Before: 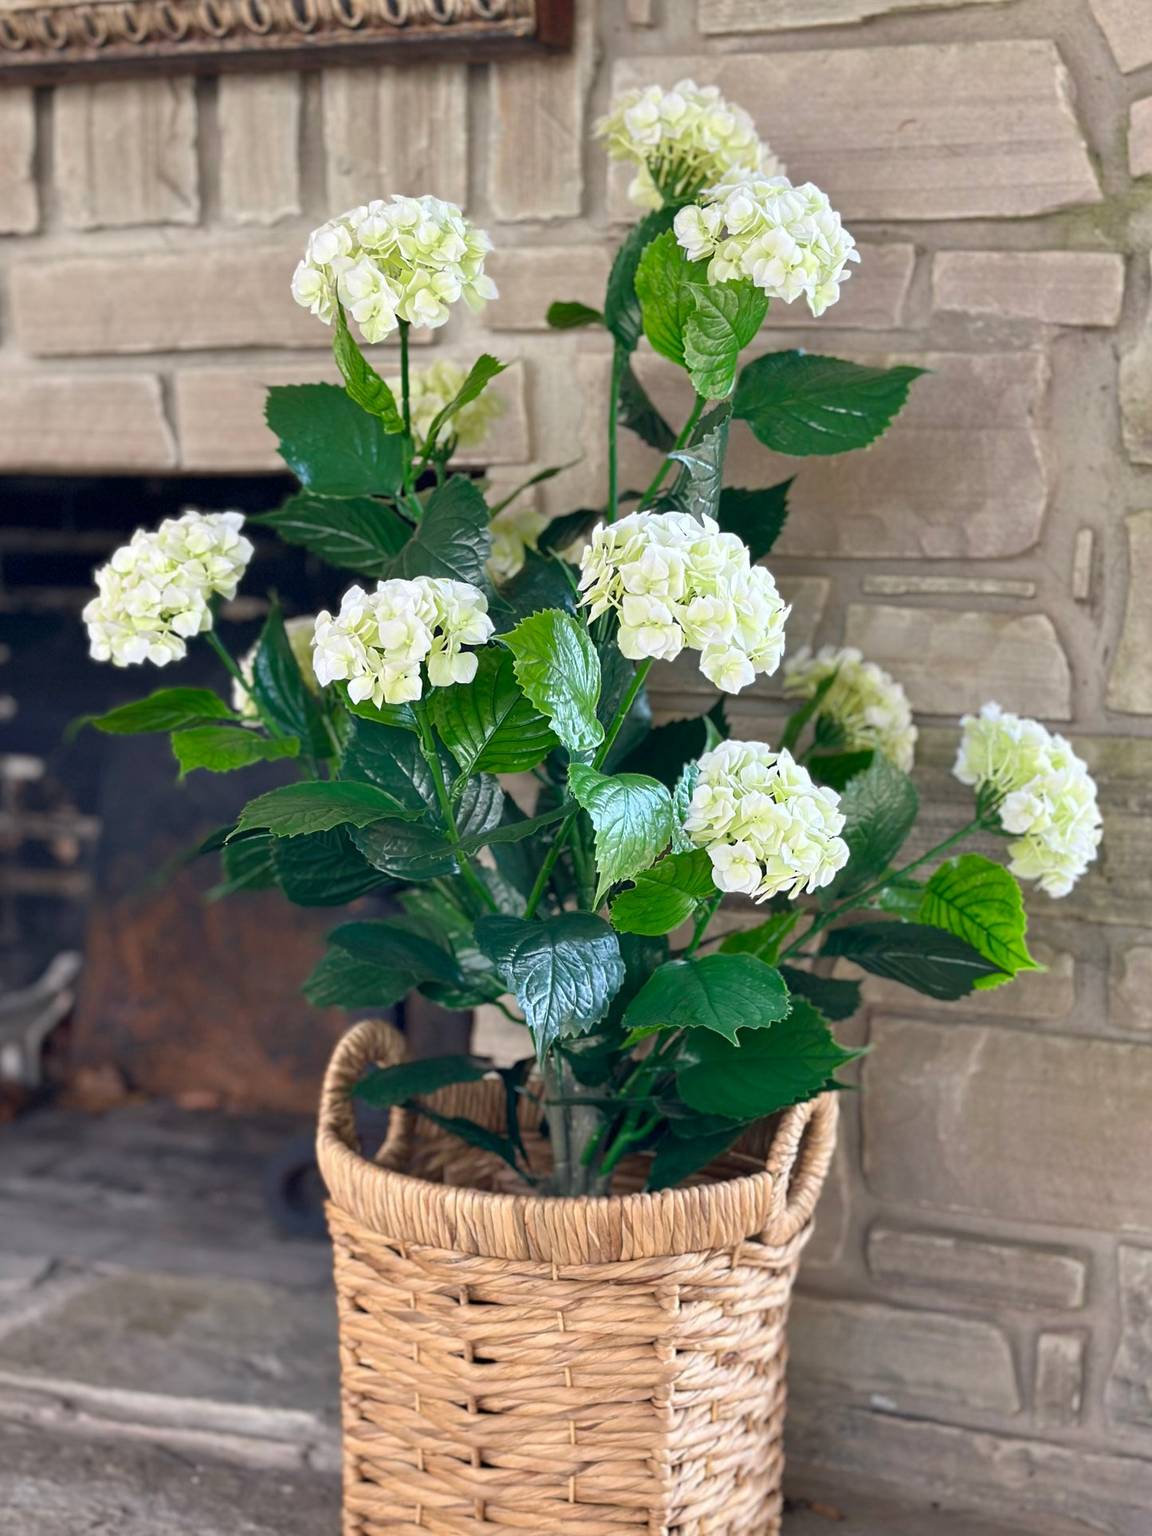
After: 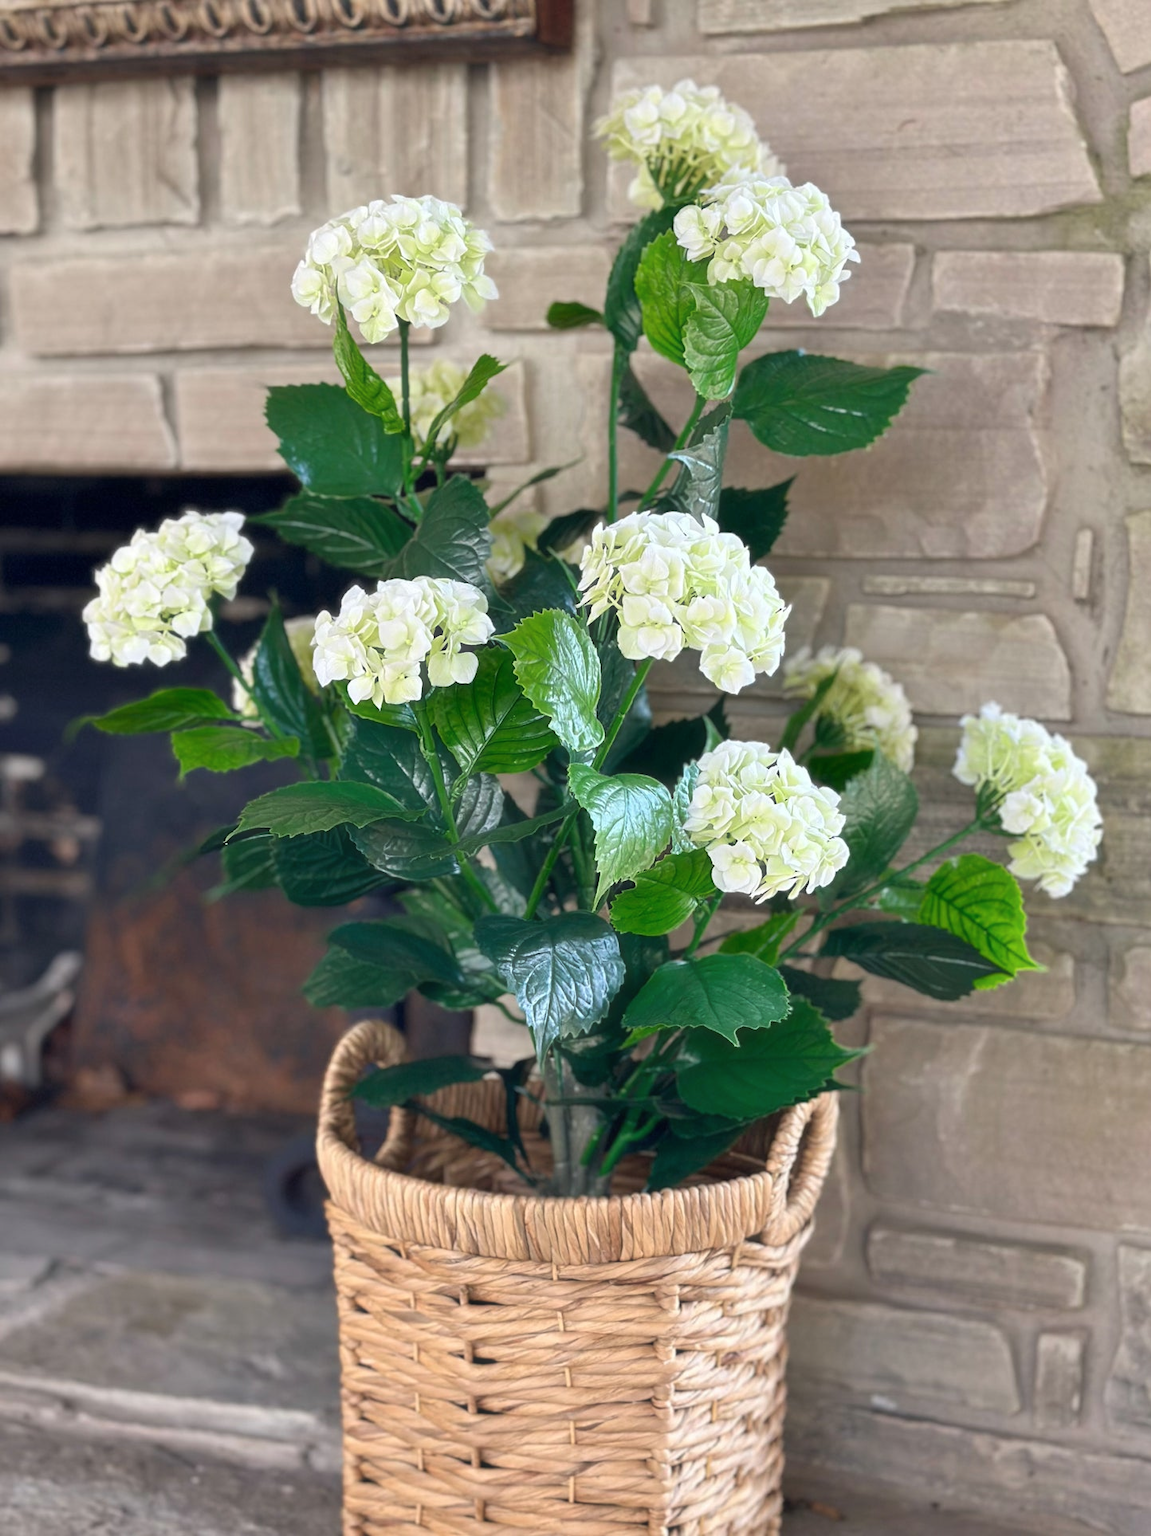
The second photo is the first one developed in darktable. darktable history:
haze removal: strength -0.108, adaptive false
